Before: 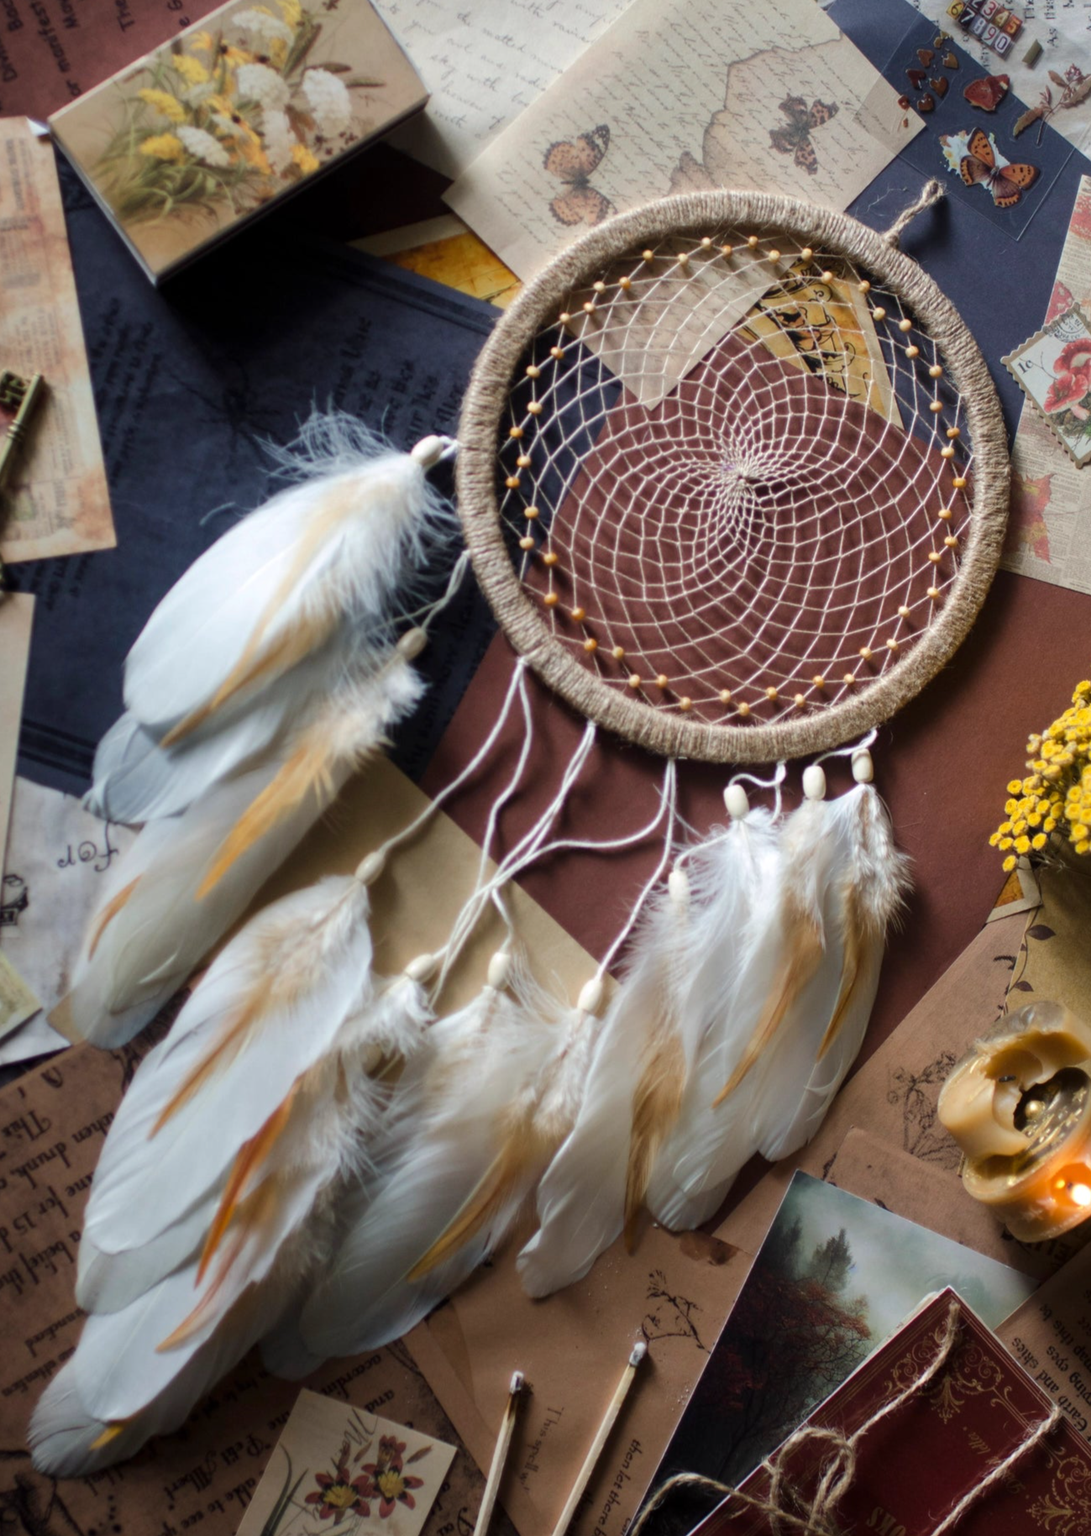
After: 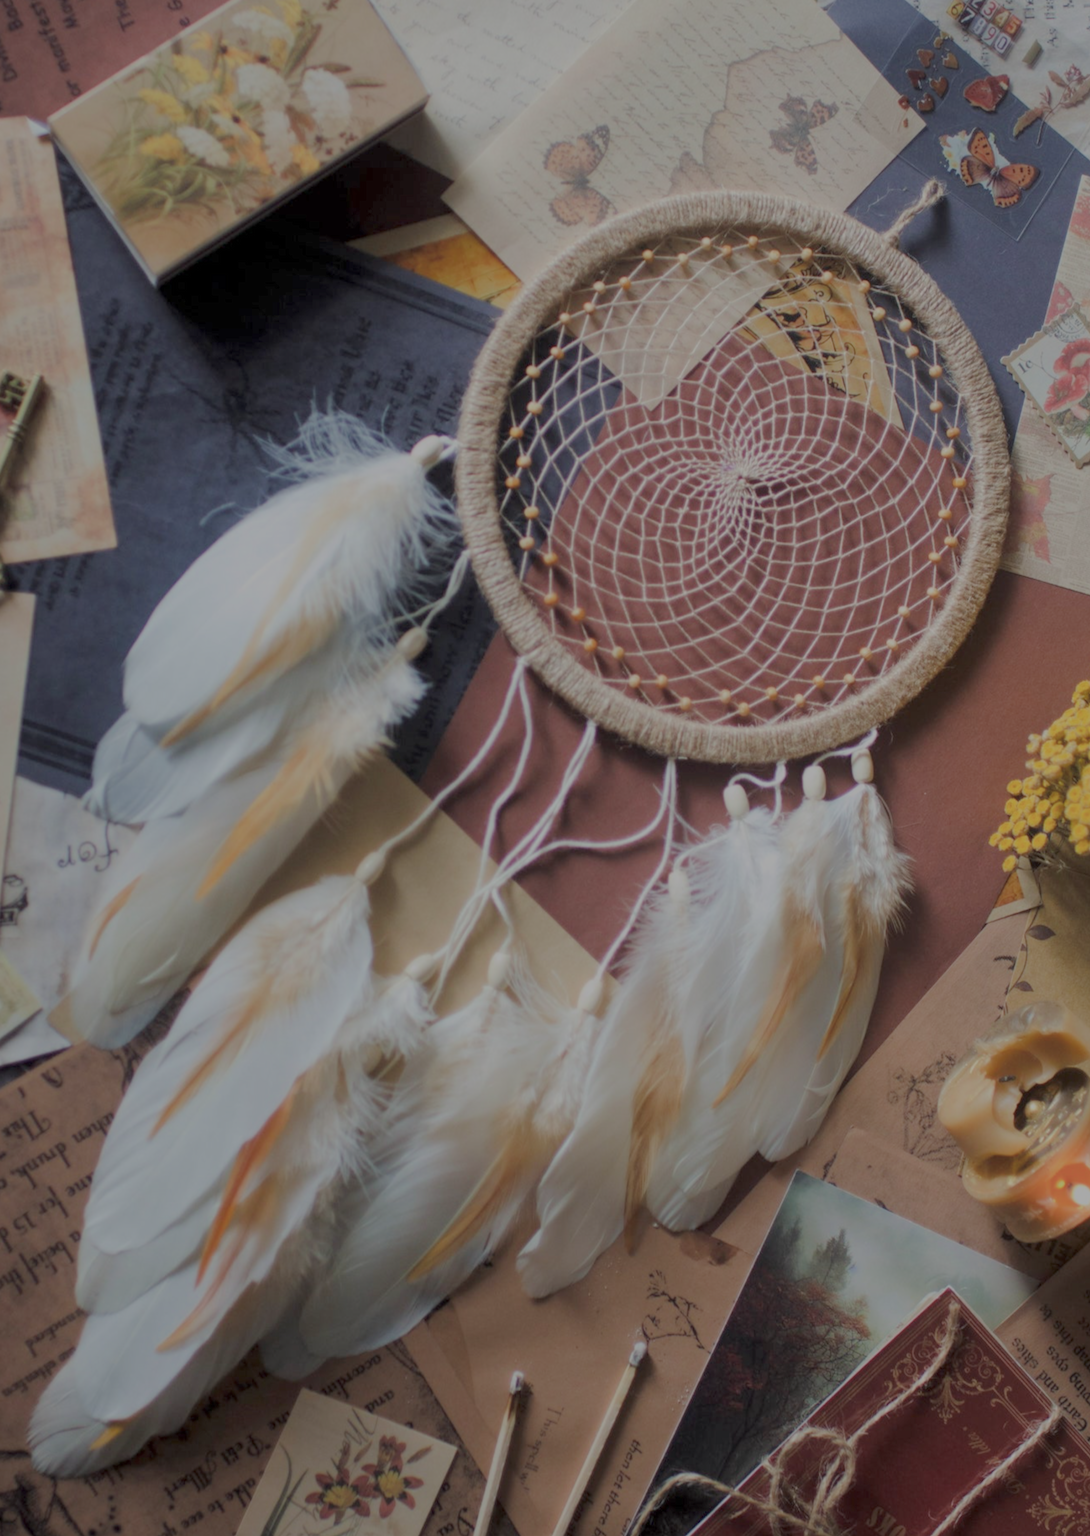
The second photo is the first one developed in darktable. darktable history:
filmic rgb: black relative exposure -15.89 EV, white relative exposure 7.97 EV, hardness 4.21, latitude 49.93%, contrast 0.51
